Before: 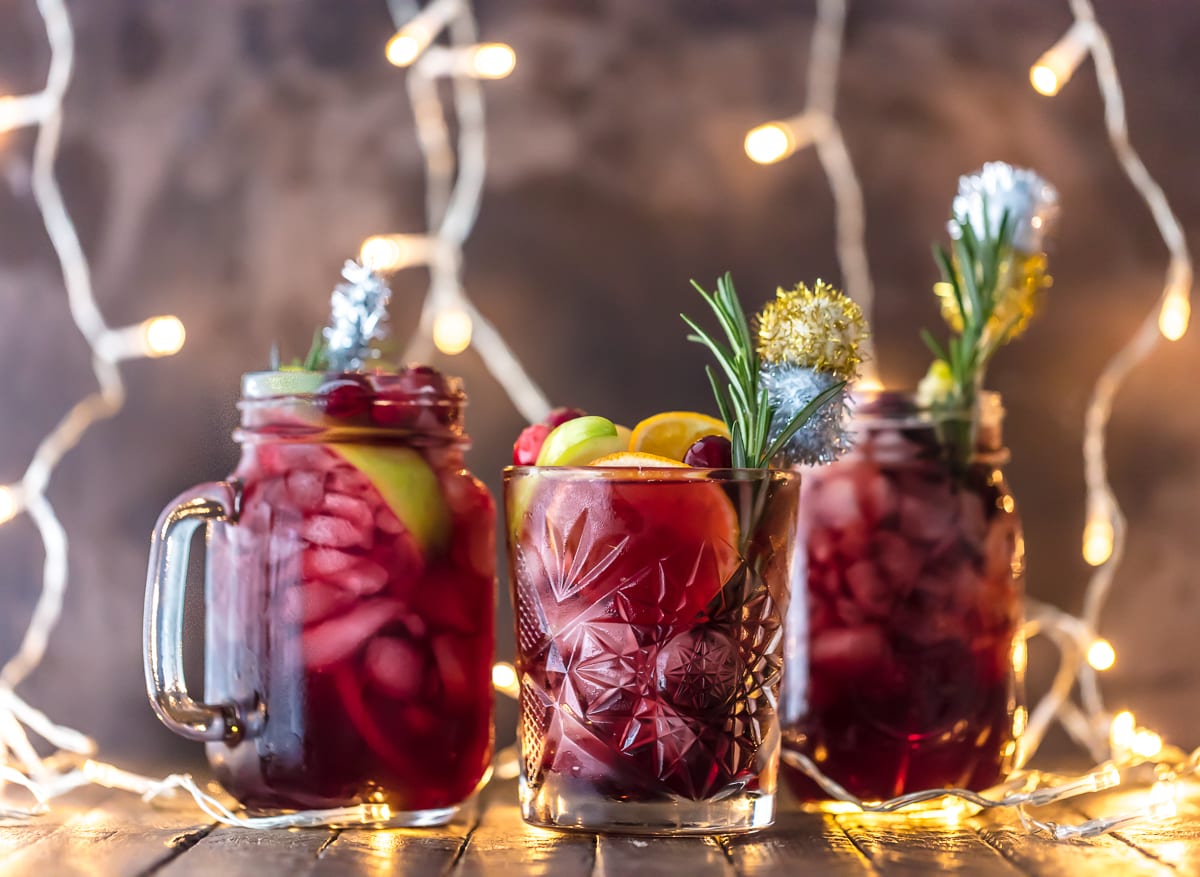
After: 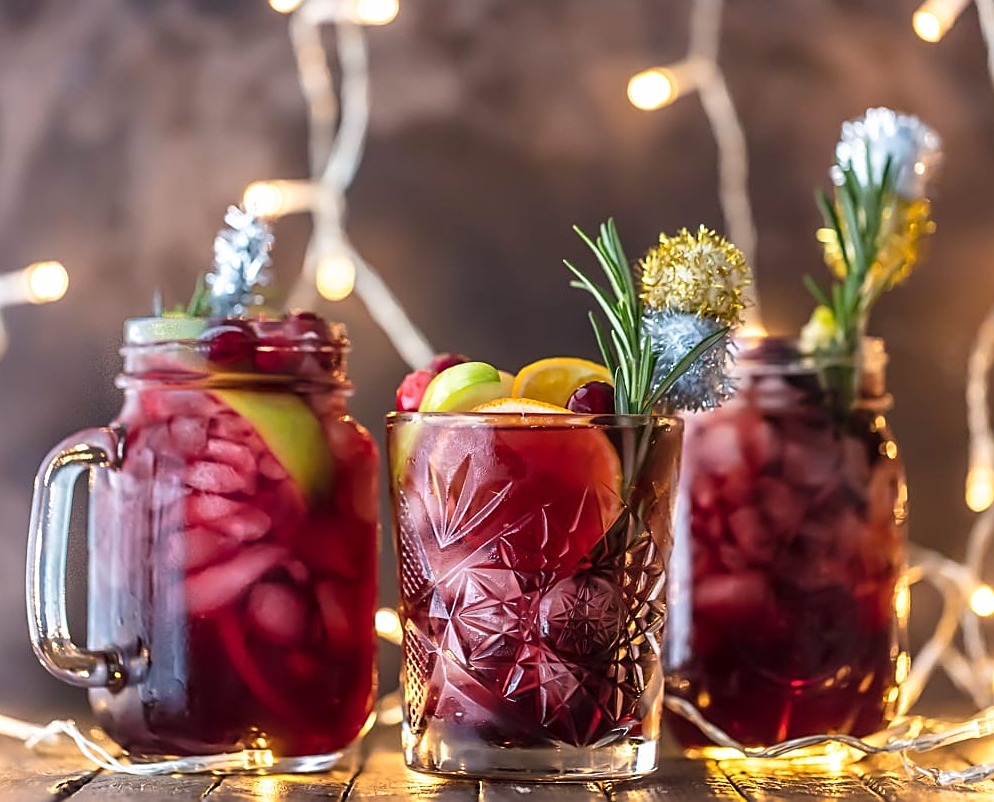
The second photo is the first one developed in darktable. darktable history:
crop: left 9.817%, top 6.224%, right 7.313%, bottom 2.234%
sharpen: amount 0.54
